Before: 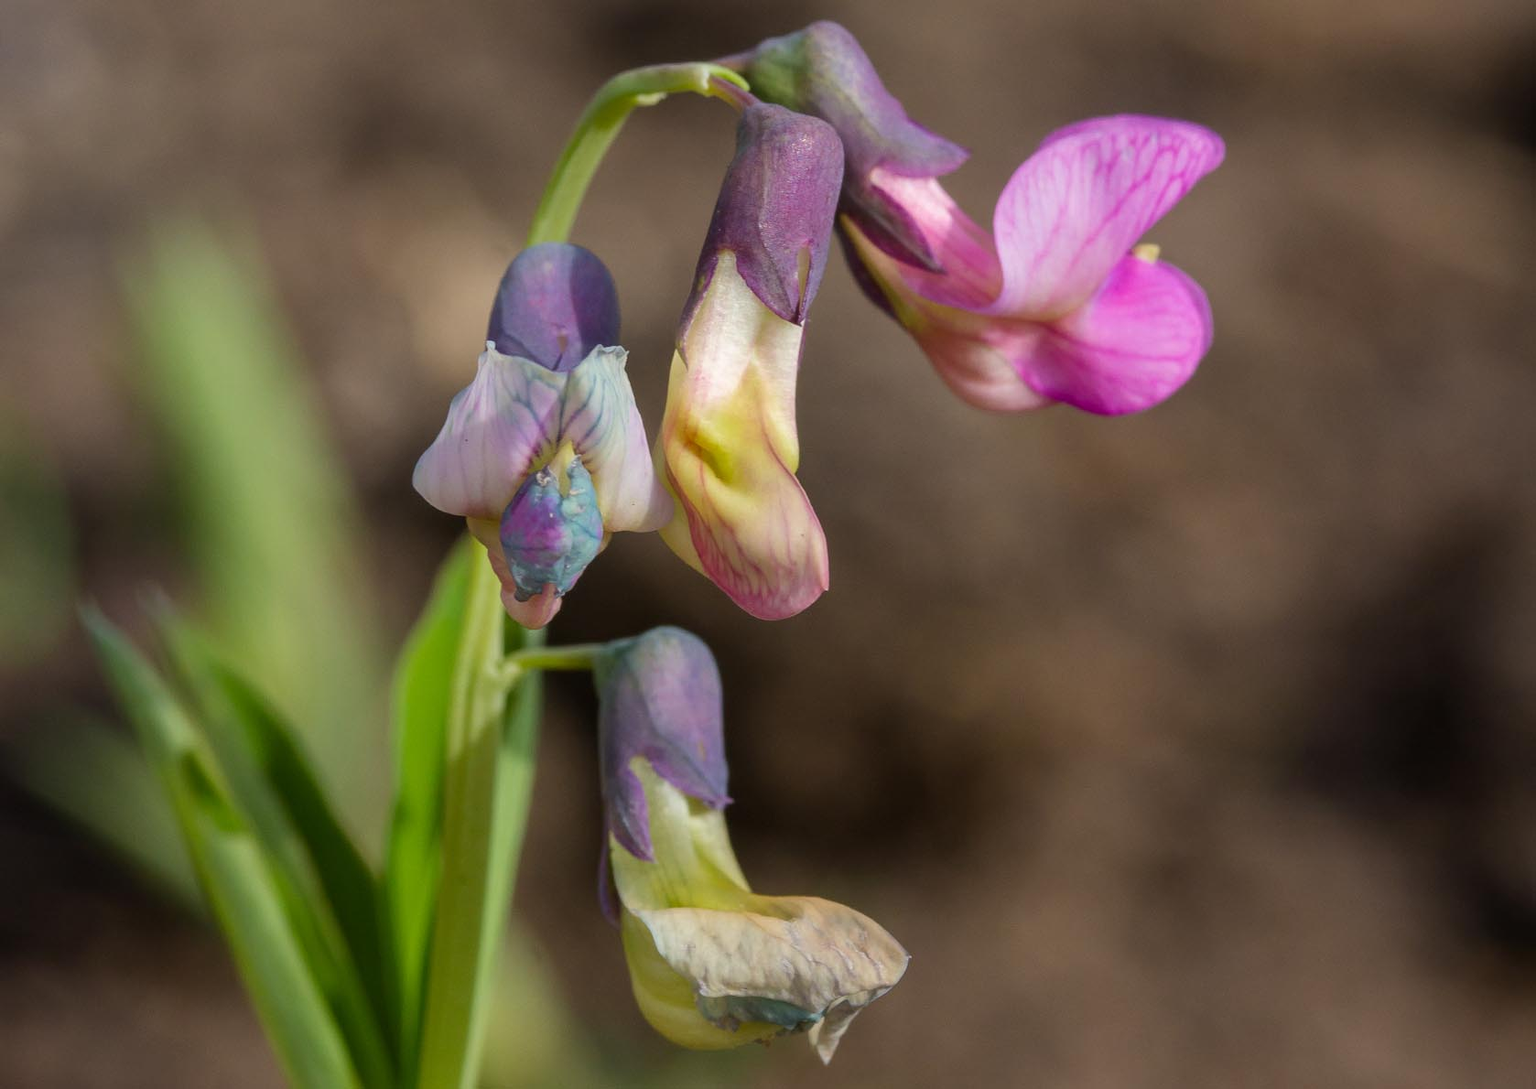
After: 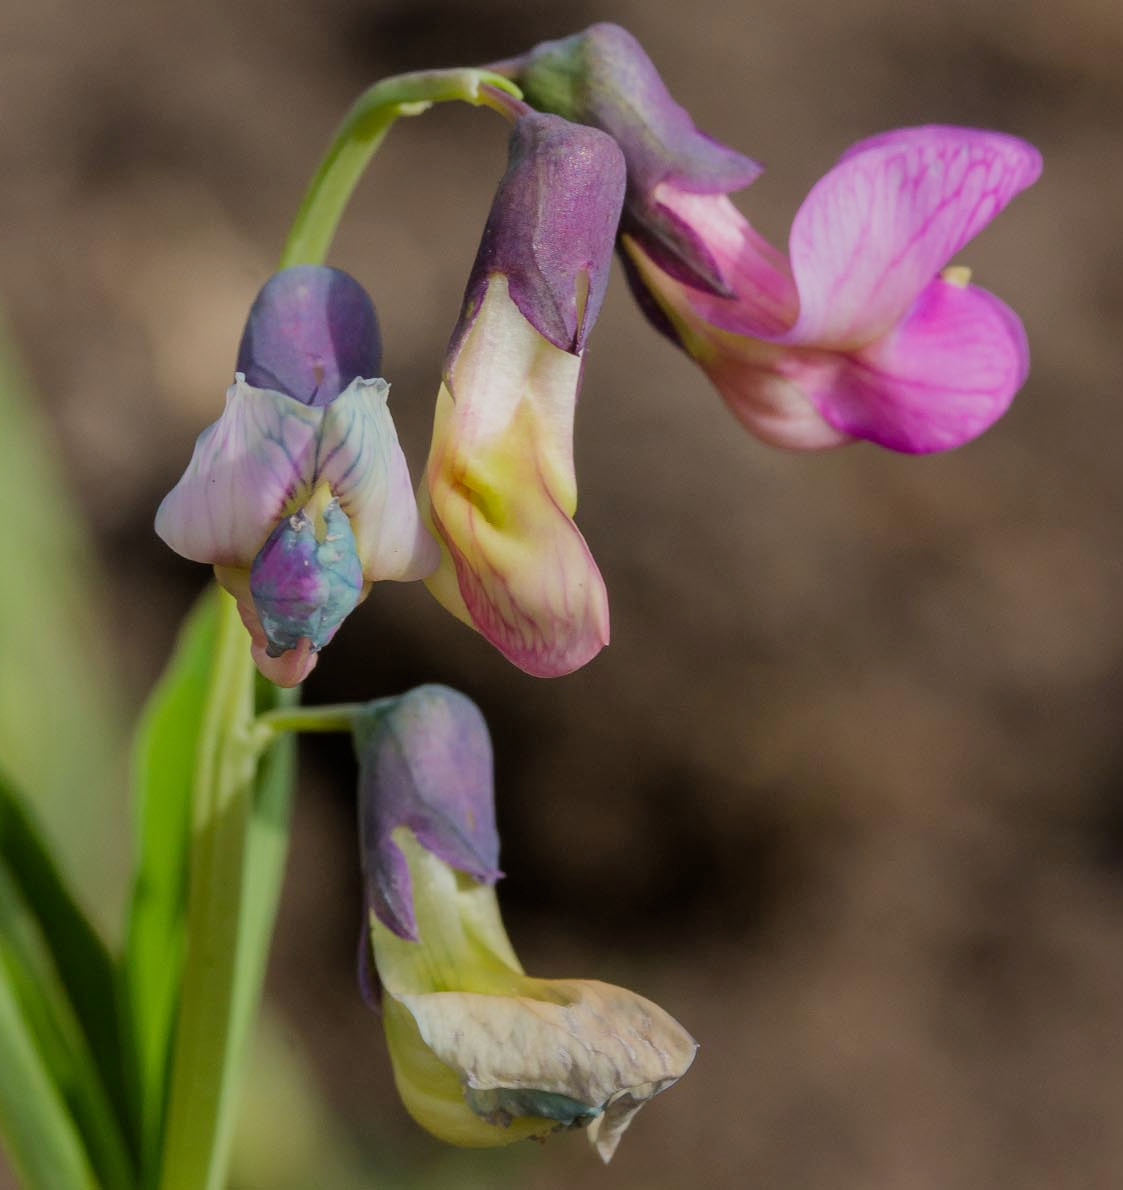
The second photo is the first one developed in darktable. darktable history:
crop and rotate: left 17.679%, right 15.386%
tone equalizer: edges refinement/feathering 500, mask exposure compensation -1.57 EV, preserve details no
filmic rgb: black relative exposure -7.98 EV, white relative exposure 4.02 EV, hardness 4.19
